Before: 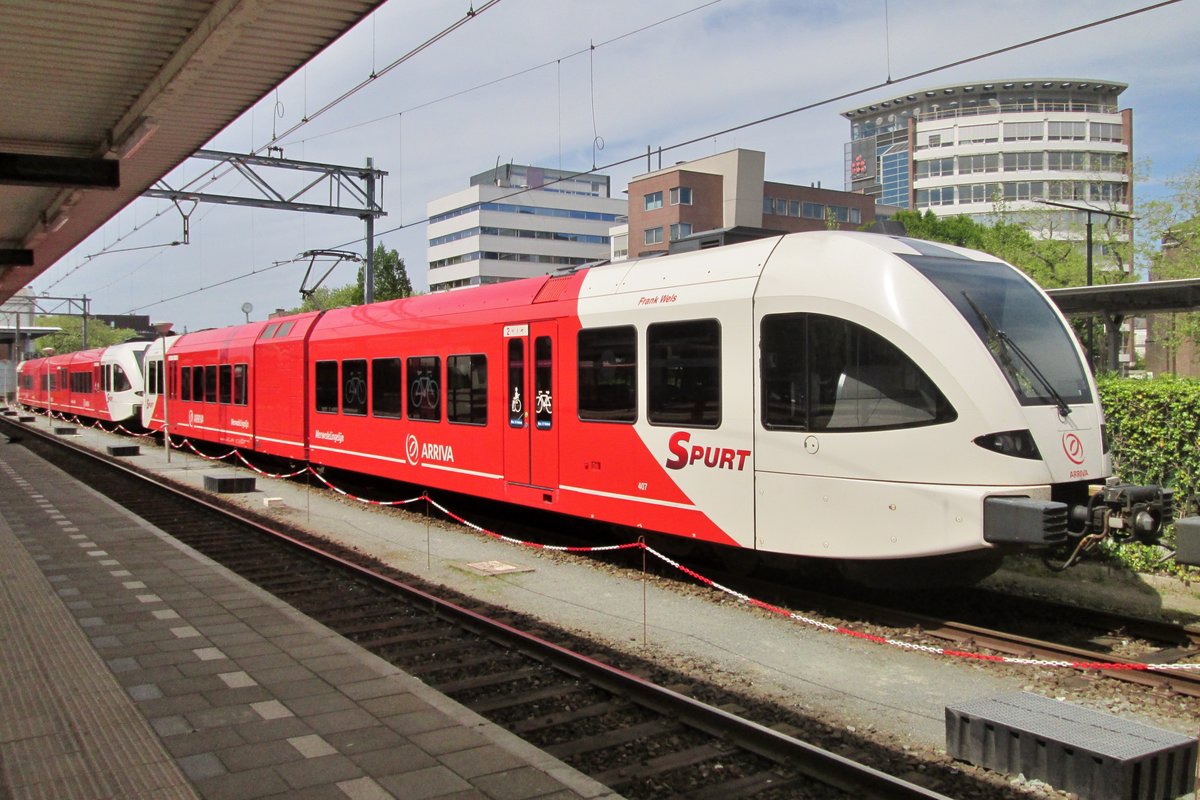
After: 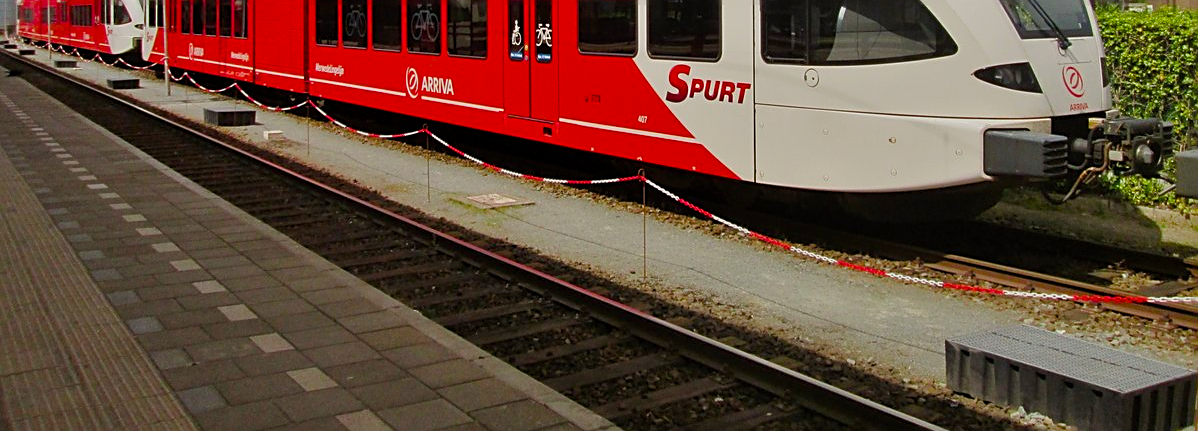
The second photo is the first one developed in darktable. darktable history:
sharpen: on, module defaults
exposure: exposure -0.493 EV, compensate highlight preservation false
crop and rotate: top 46.058%, right 0.113%
color balance rgb: linear chroma grading › global chroma 9.809%, perceptual saturation grading › global saturation 23.459%, perceptual saturation grading › highlights -24.062%, perceptual saturation grading › mid-tones 24.266%, perceptual saturation grading › shadows 39.253%
